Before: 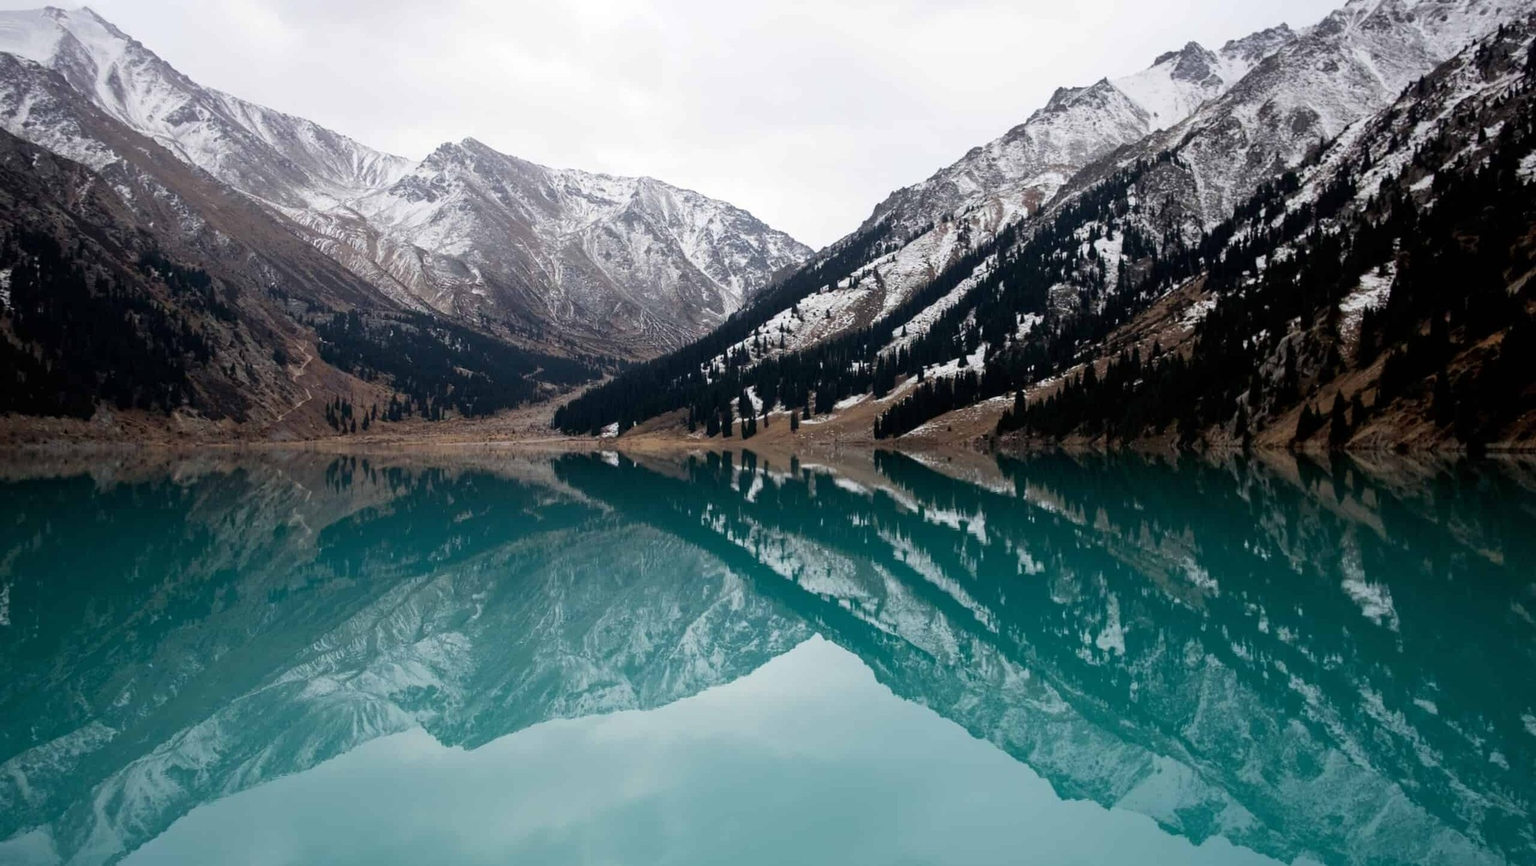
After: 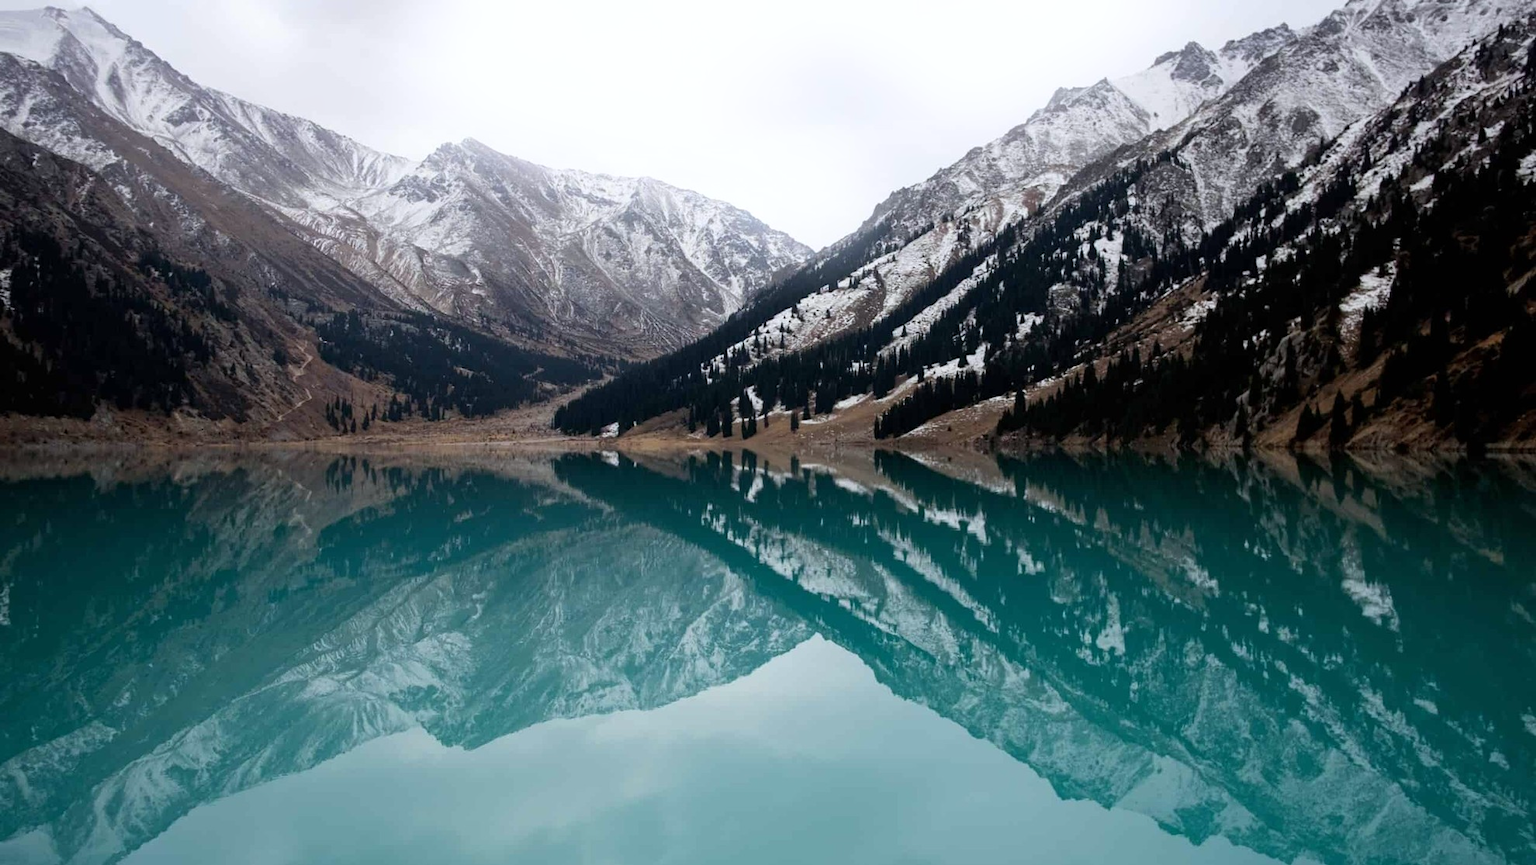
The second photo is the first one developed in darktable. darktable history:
white balance: red 0.988, blue 1.017
bloom: size 9%, threshold 100%, strength 7%
